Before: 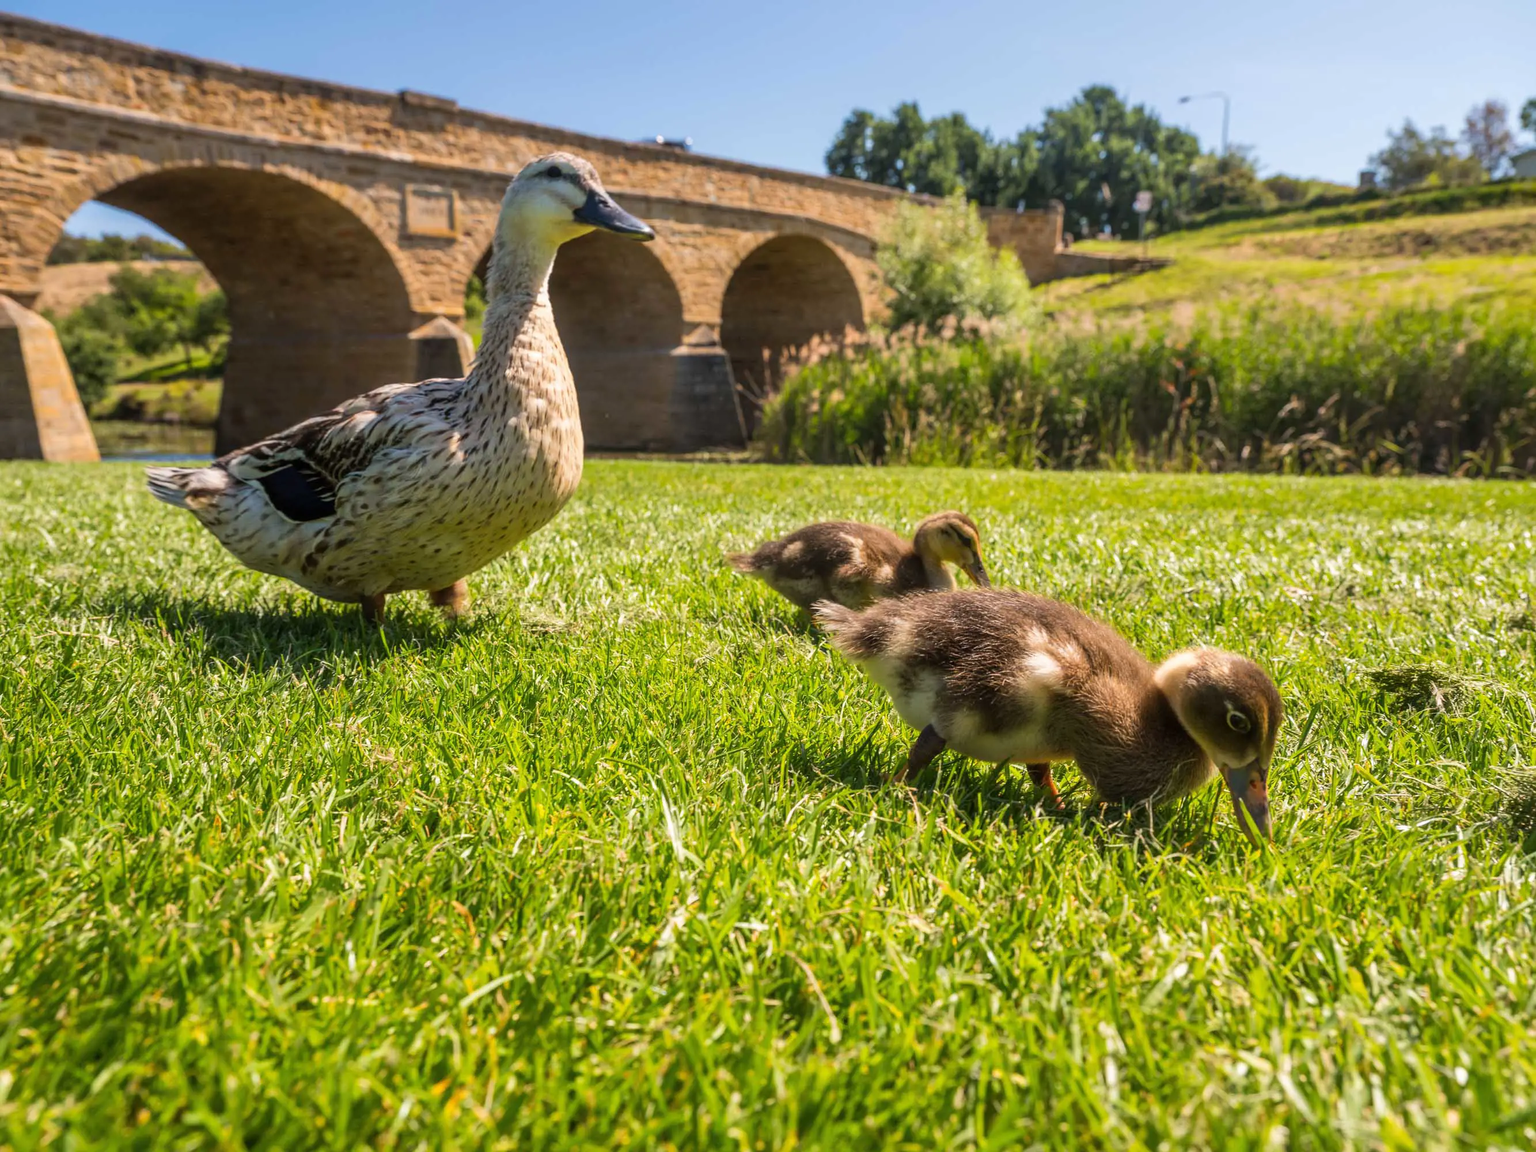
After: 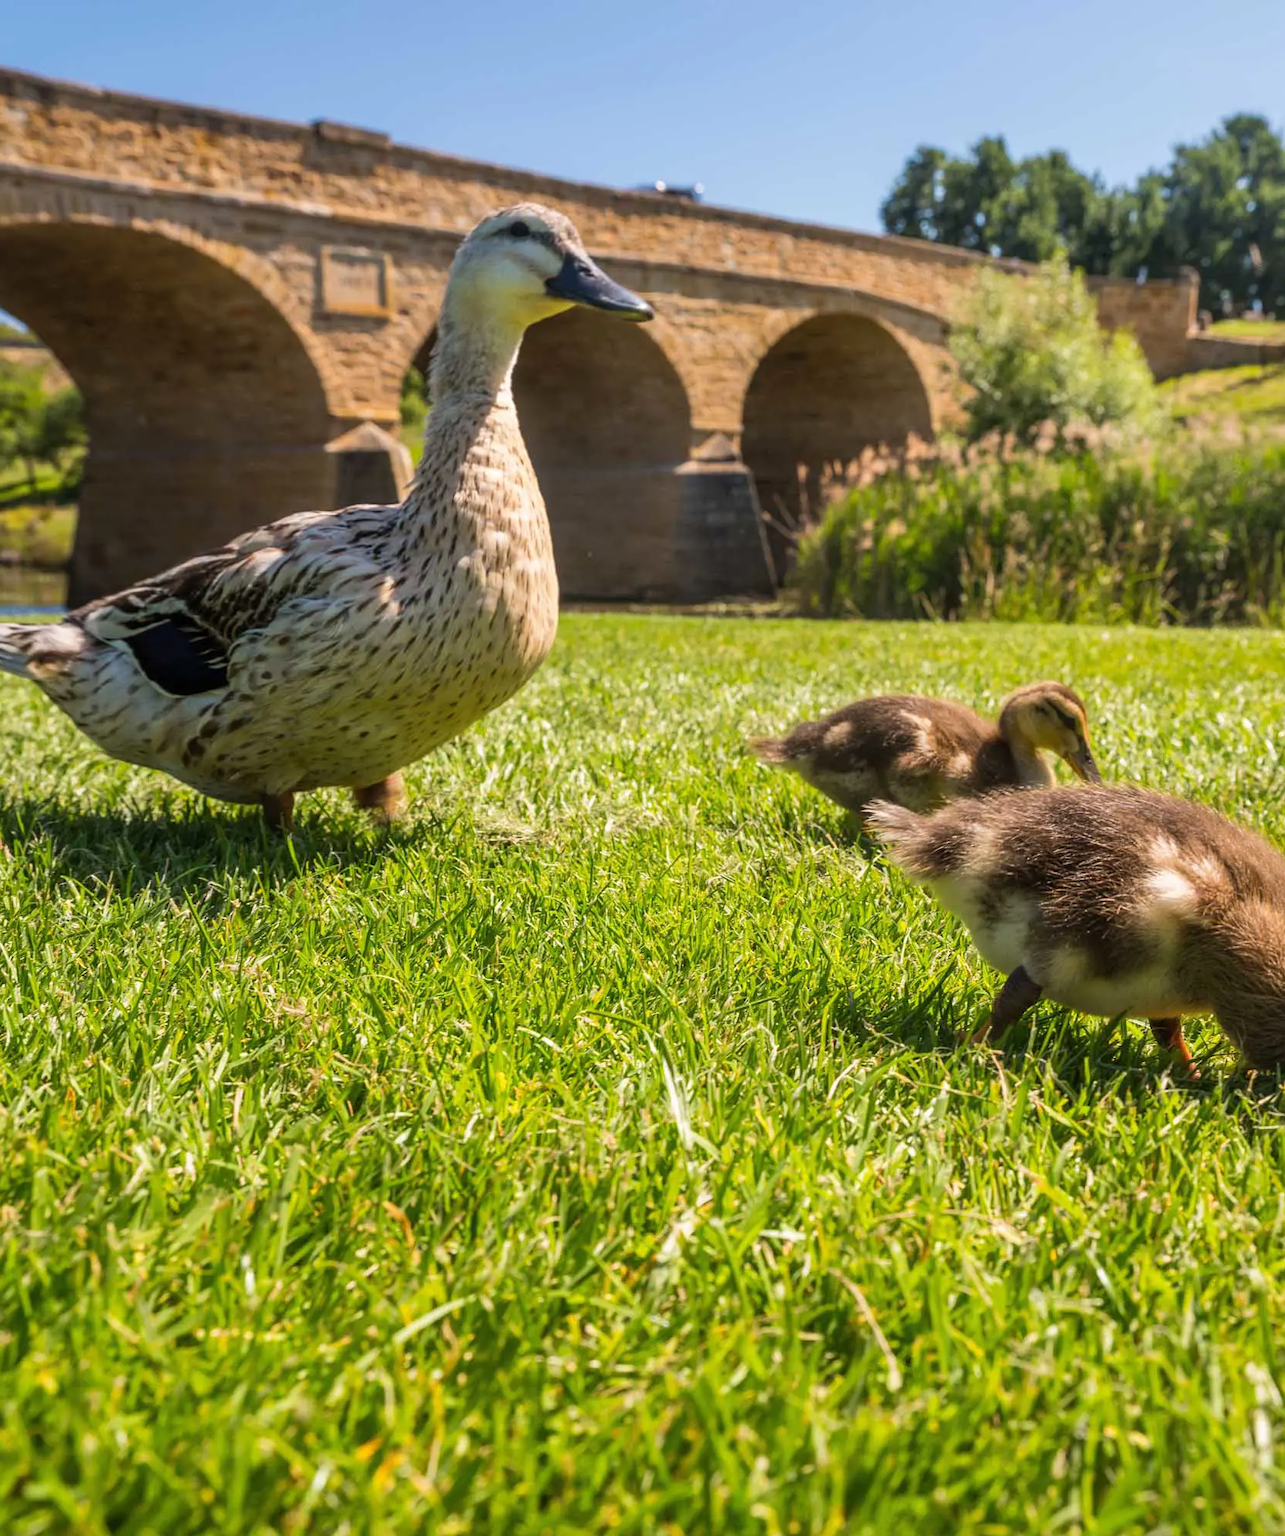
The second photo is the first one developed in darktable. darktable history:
crop: left 10.756%, right 26.455%
